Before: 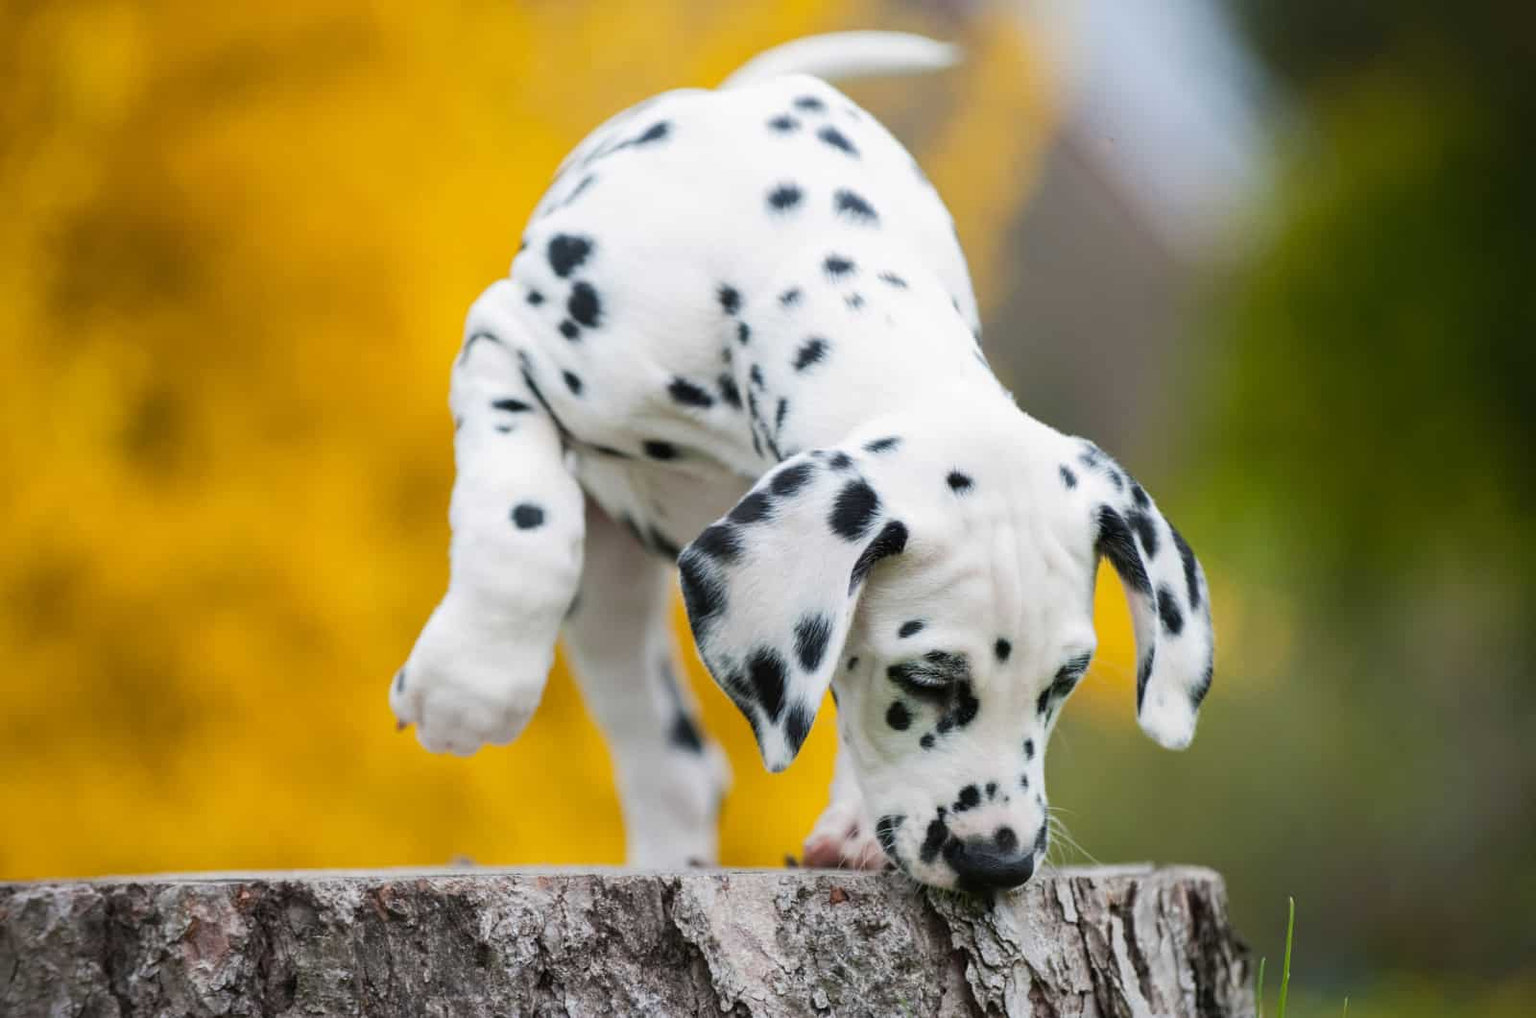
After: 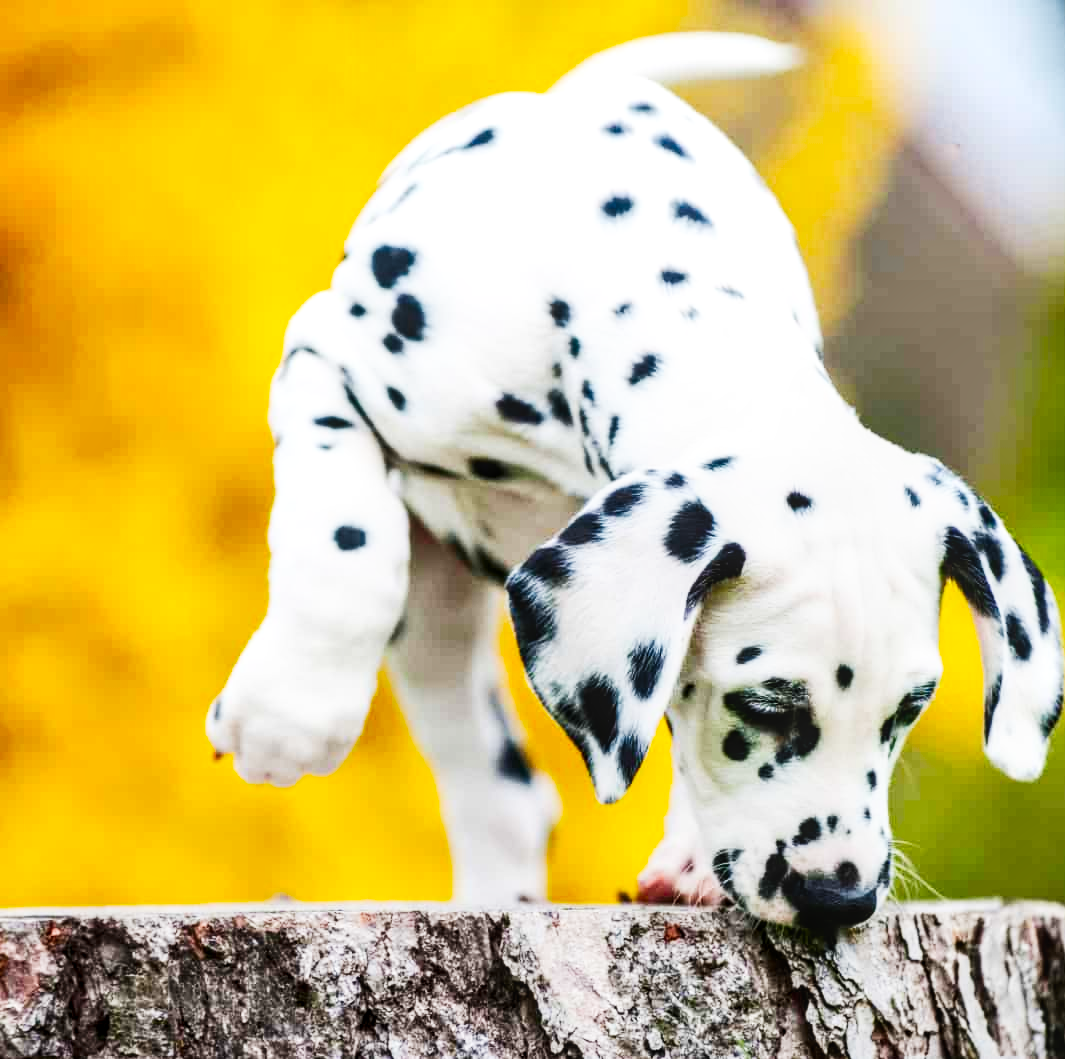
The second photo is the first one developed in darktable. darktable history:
crop and rotate: left 12.518%, right 20.861%
shadows and highlights: shadows -87.71, highlights -37.39, soften with gaussian
base curve: curves: ch0 [(0, 0) (0.007, 0.004) (0.027, 0.03) (0.046, 0.07) (0.207, 0.54) (0.442, 0.872) (0.673, 0.972) (1, 1)], preserve colors none
contrast brightness saturation: contrast 0.177, saturation 0.296
exposure: exposure -0.493 EV, compensate highlight preservation false
local contrast: on, module defaults
